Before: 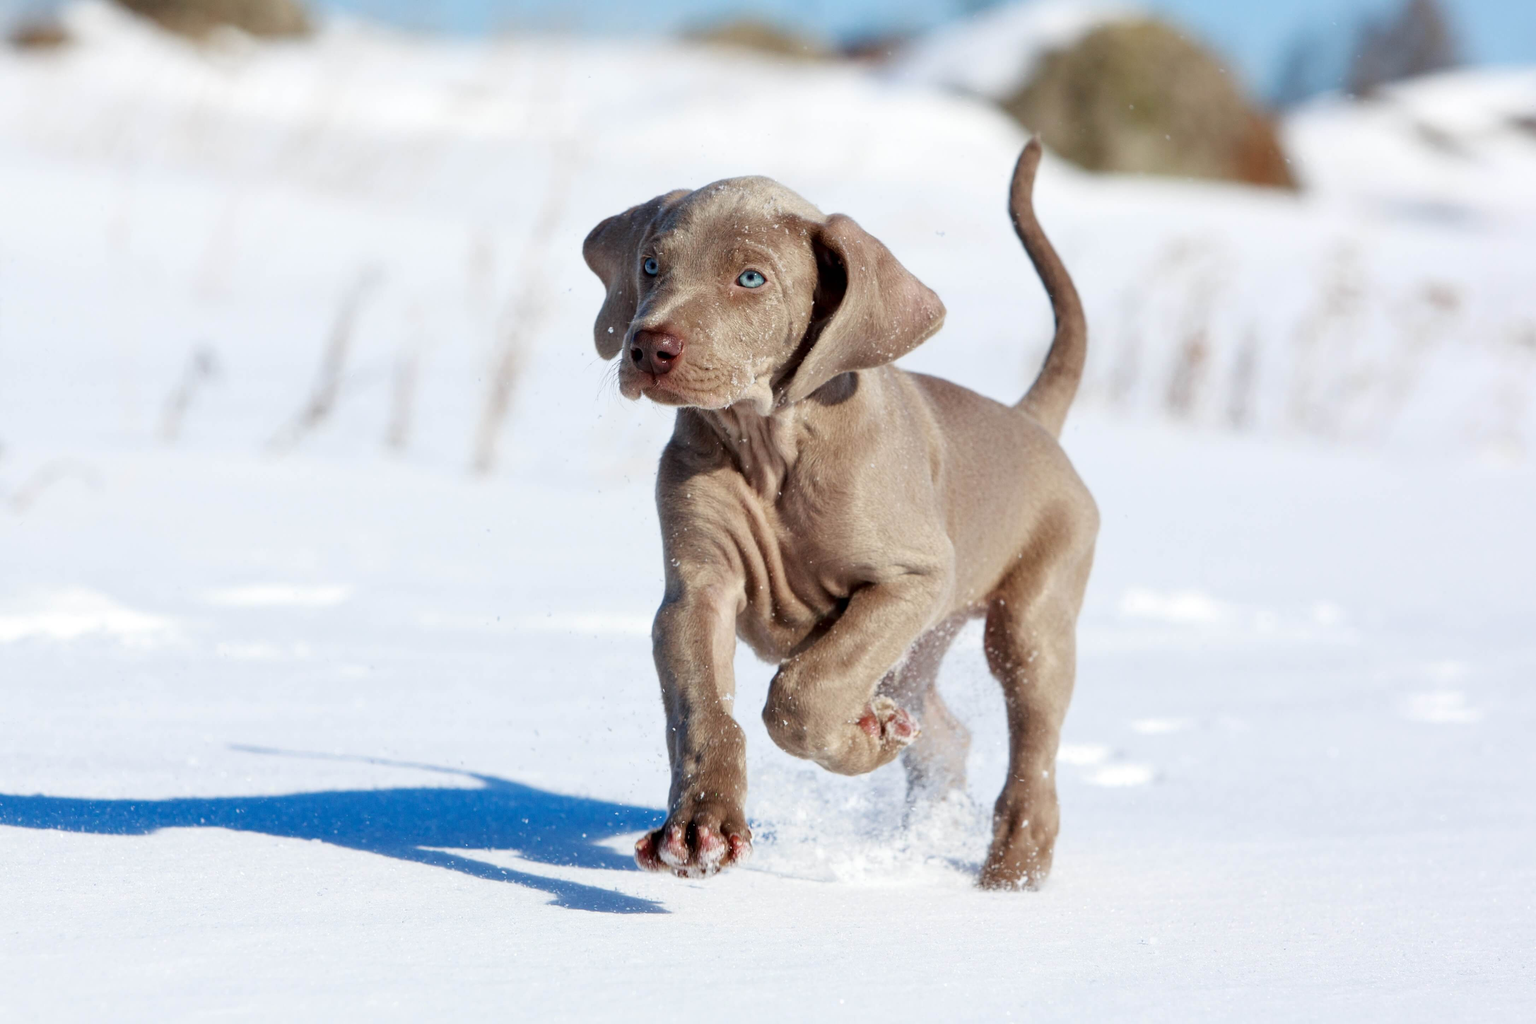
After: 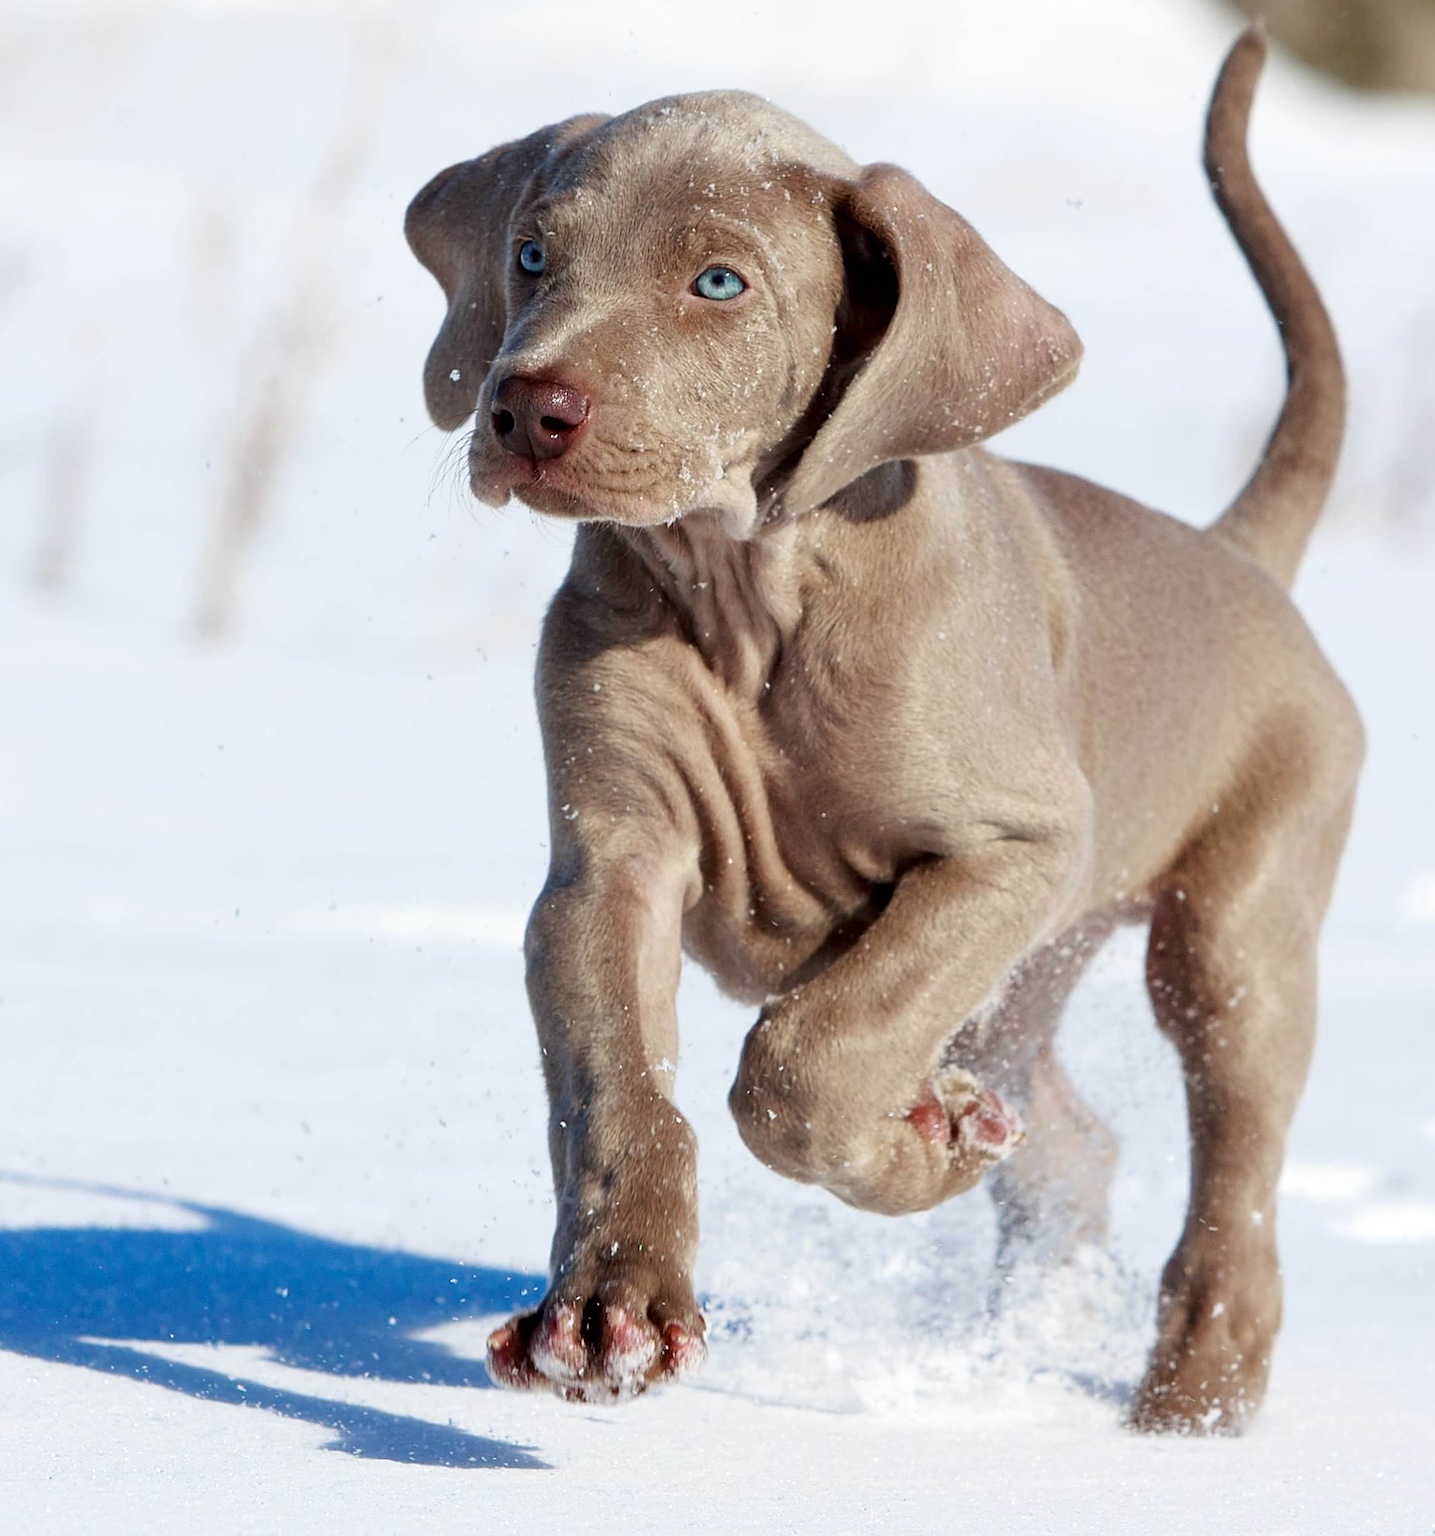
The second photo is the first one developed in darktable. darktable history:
crop and rotate: angle 0.02°, left 24.353%, top 13.219%, right 26.156%, bottom 8.224%
sharpen: on, module defaults
rotate and perspective: rotation 0.8°, automatic cropping off
